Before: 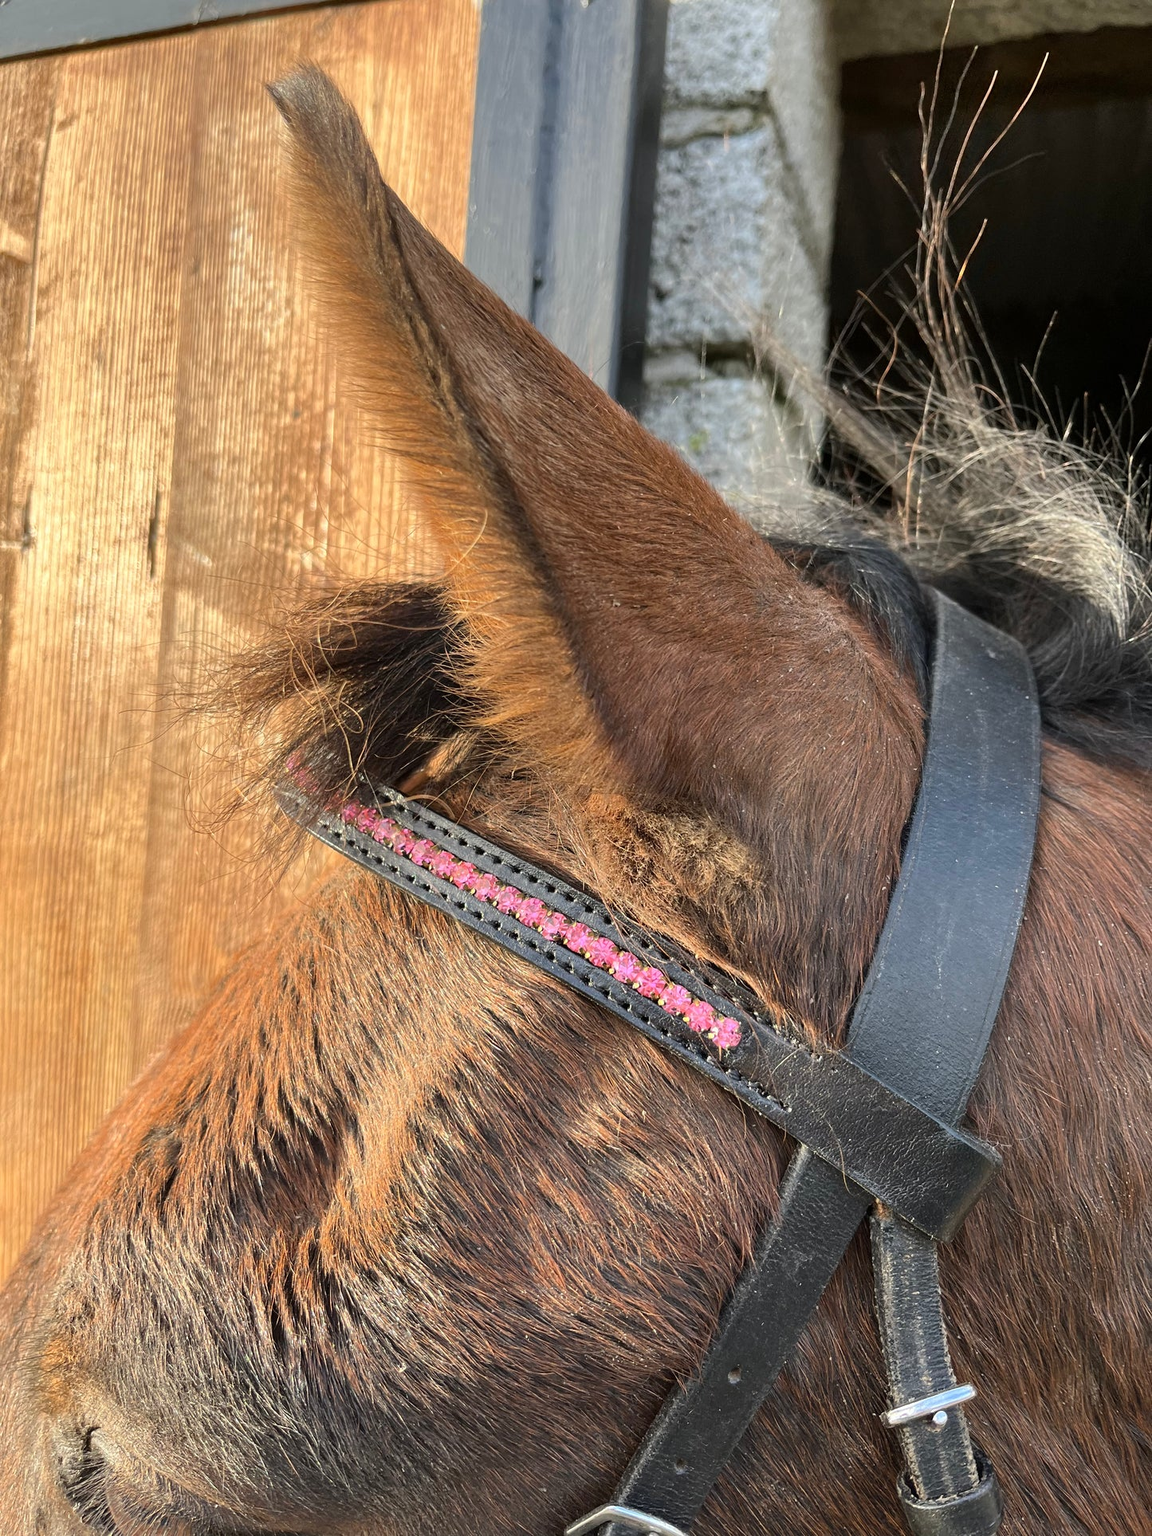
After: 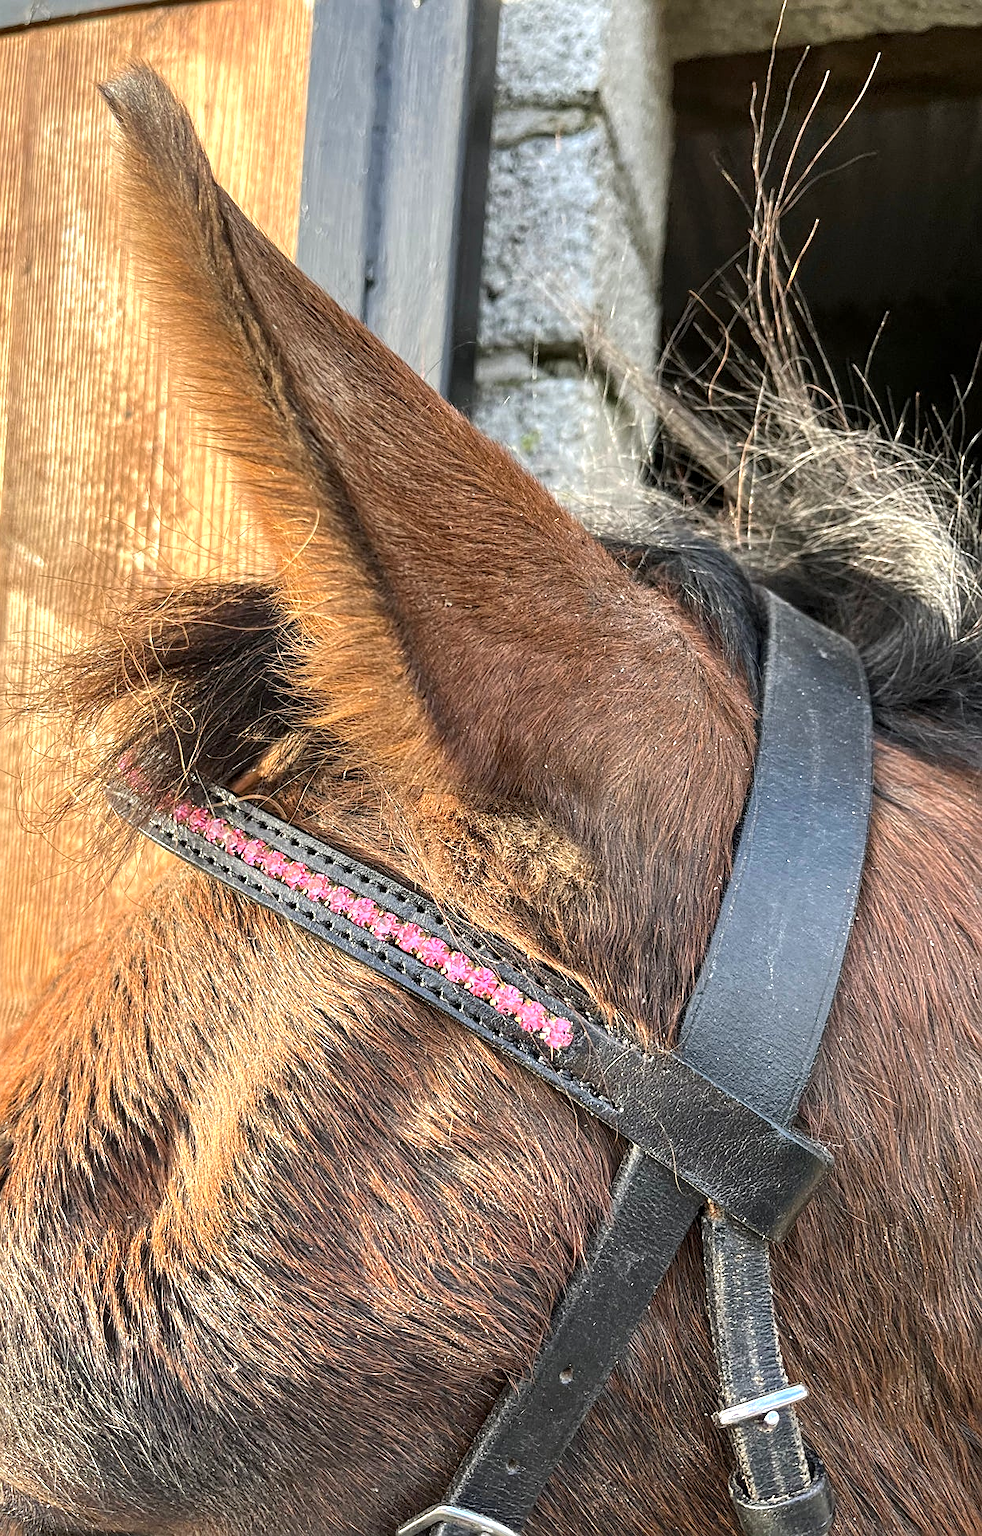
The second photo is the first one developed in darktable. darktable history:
sharpen: amount 0.497
local contrast: on, module defaults
exposure: black level correction 0, exposure 0.499 EV, compensate highlight preservation false
crop and rotate: left 14.664%
